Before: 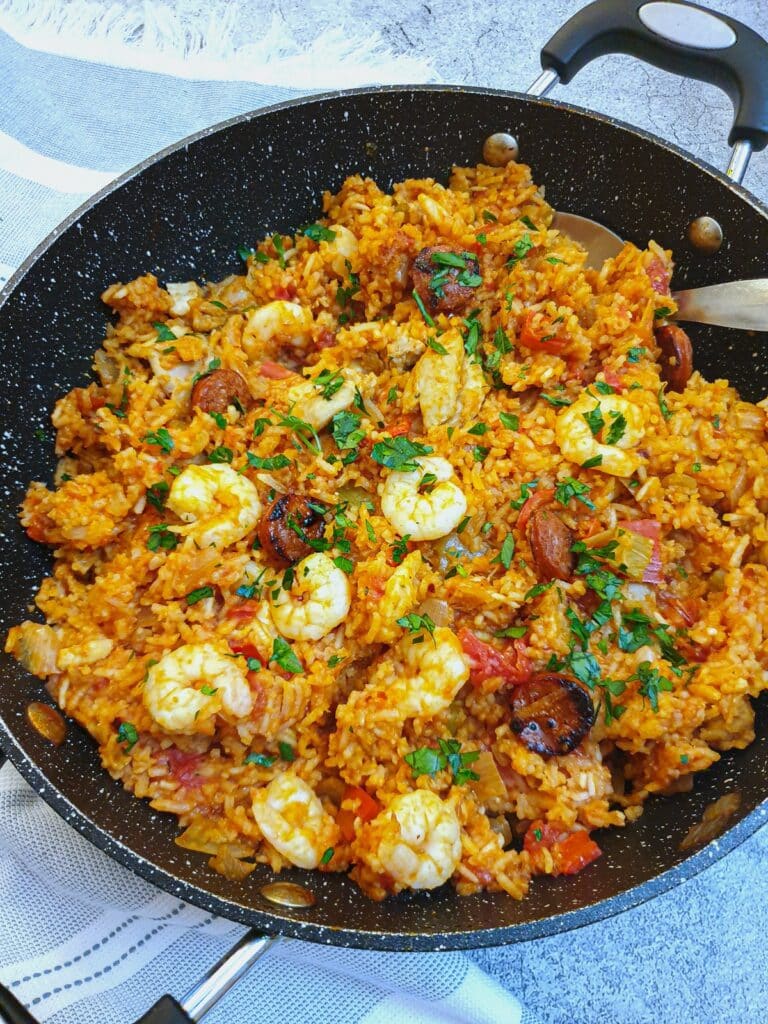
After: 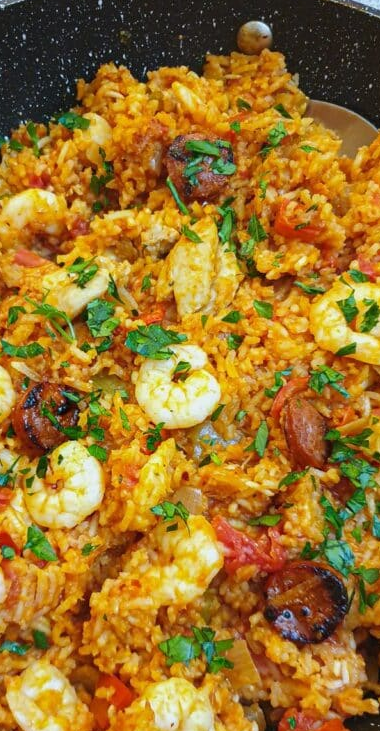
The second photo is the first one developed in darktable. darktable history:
crop: left 32.075%, top 10.976%, right 18.355%, bottom 17.596%
base curve: exposure shift 0, preserve colors none
